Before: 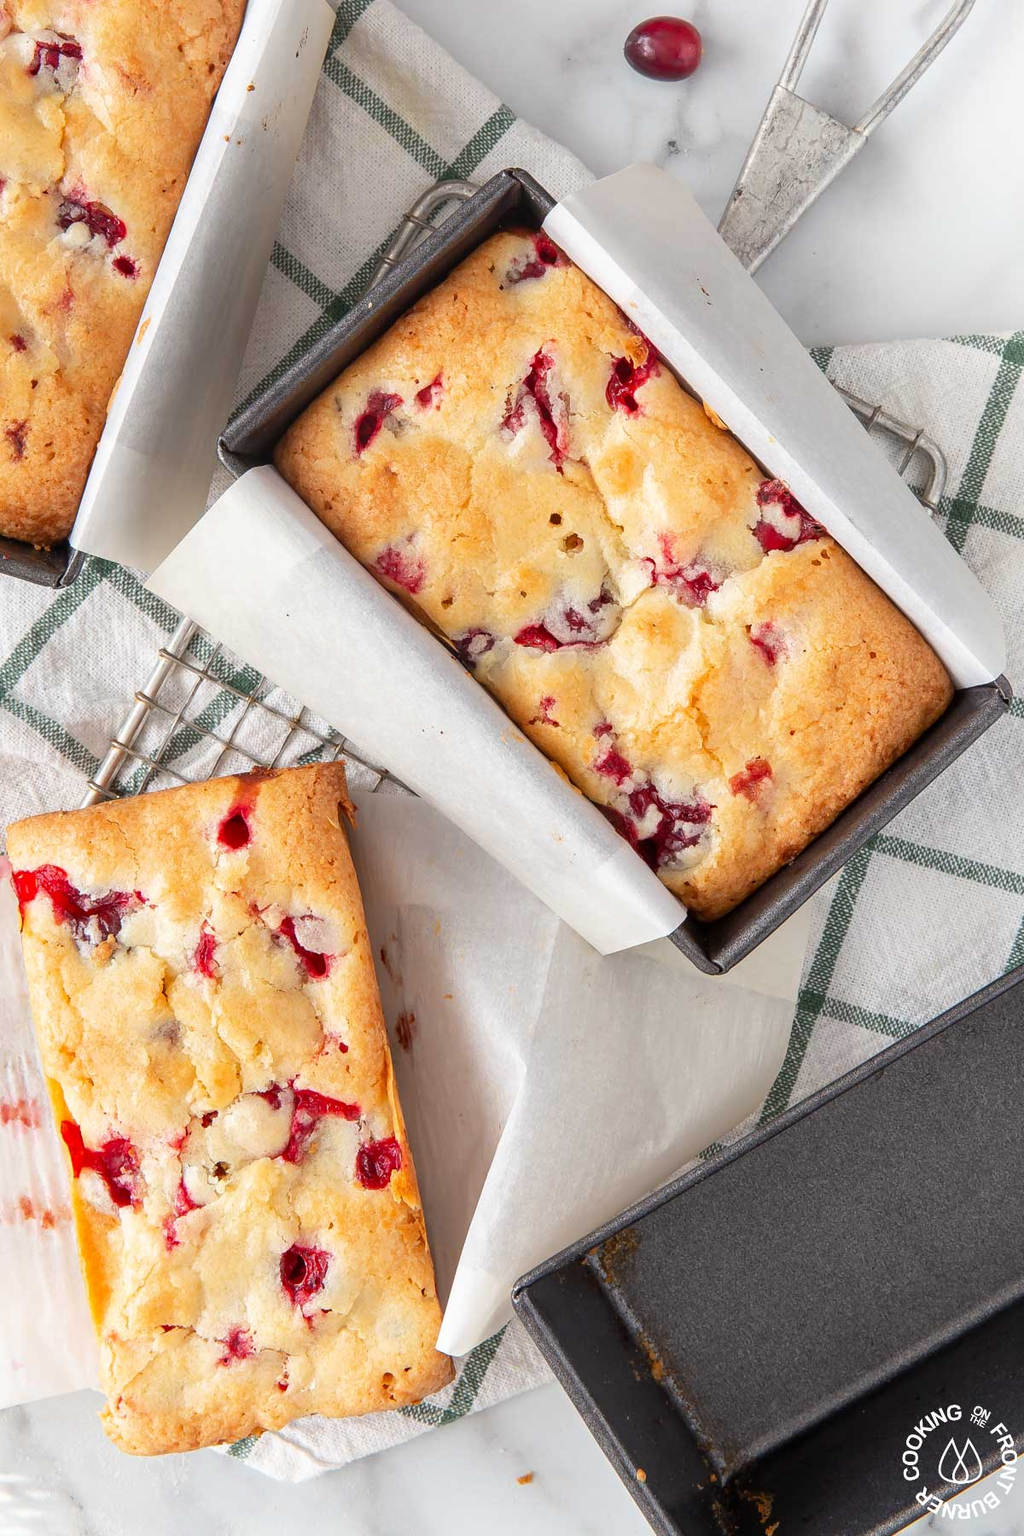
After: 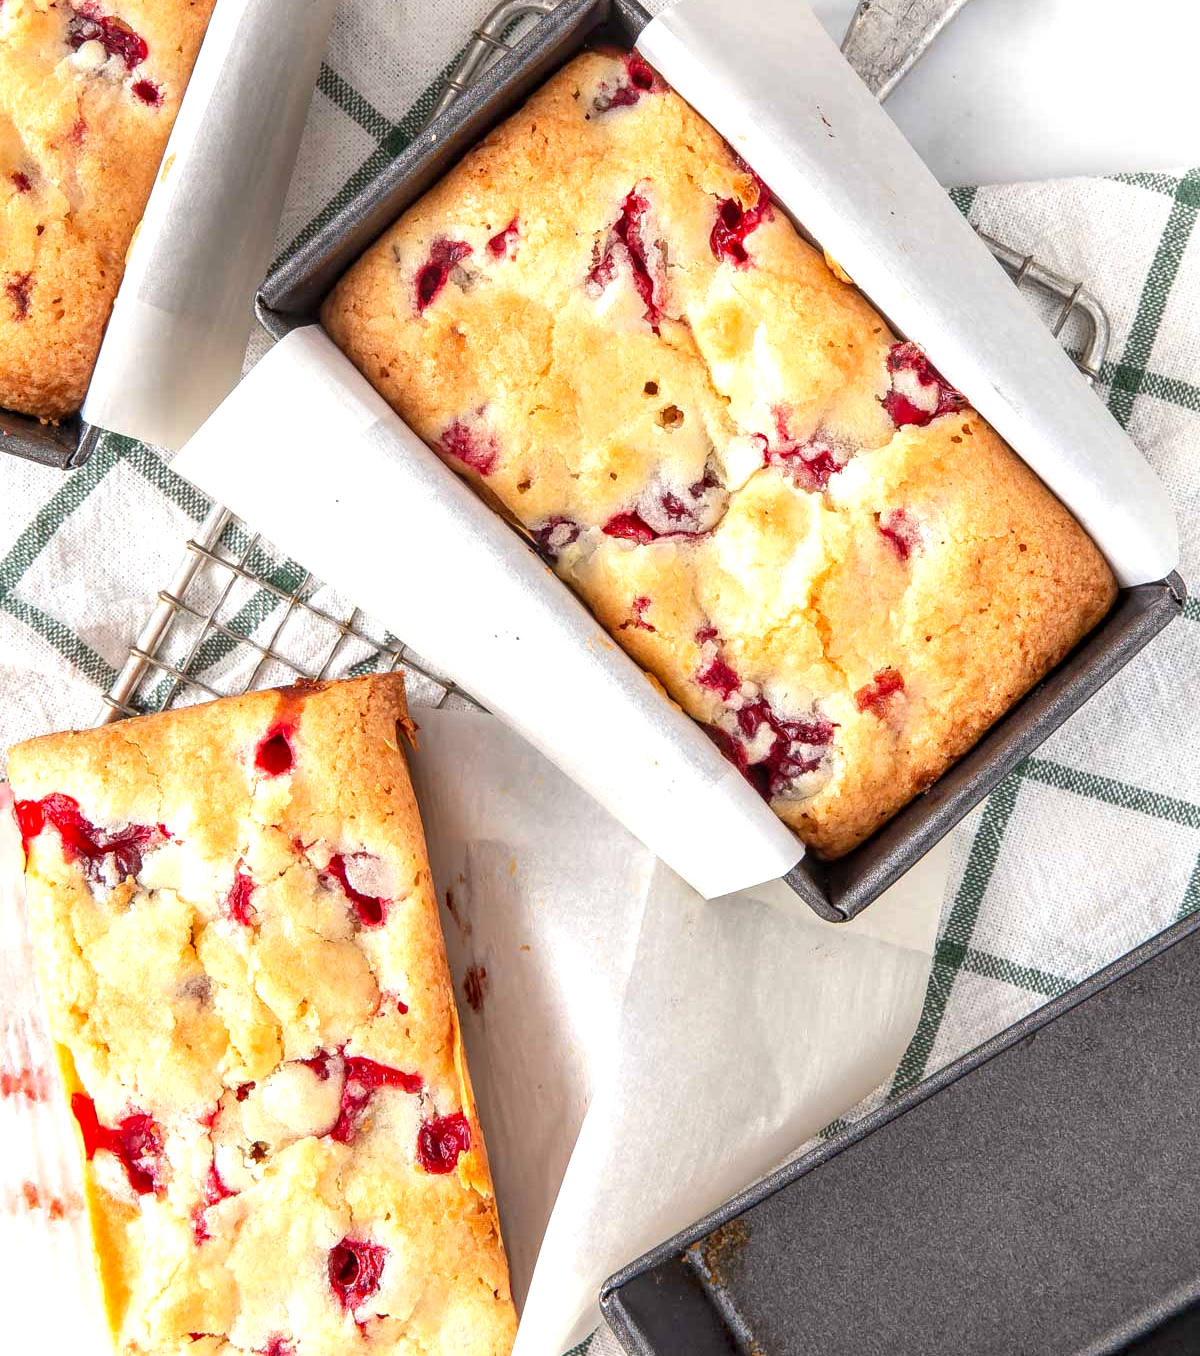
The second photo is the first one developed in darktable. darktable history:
exposure: black level correction 0.001, exposure 0.5 EV, compensate highlight preservation false
crop and rotate: top 12.223%, bottom 12.425%
local contrast: detail 130%
